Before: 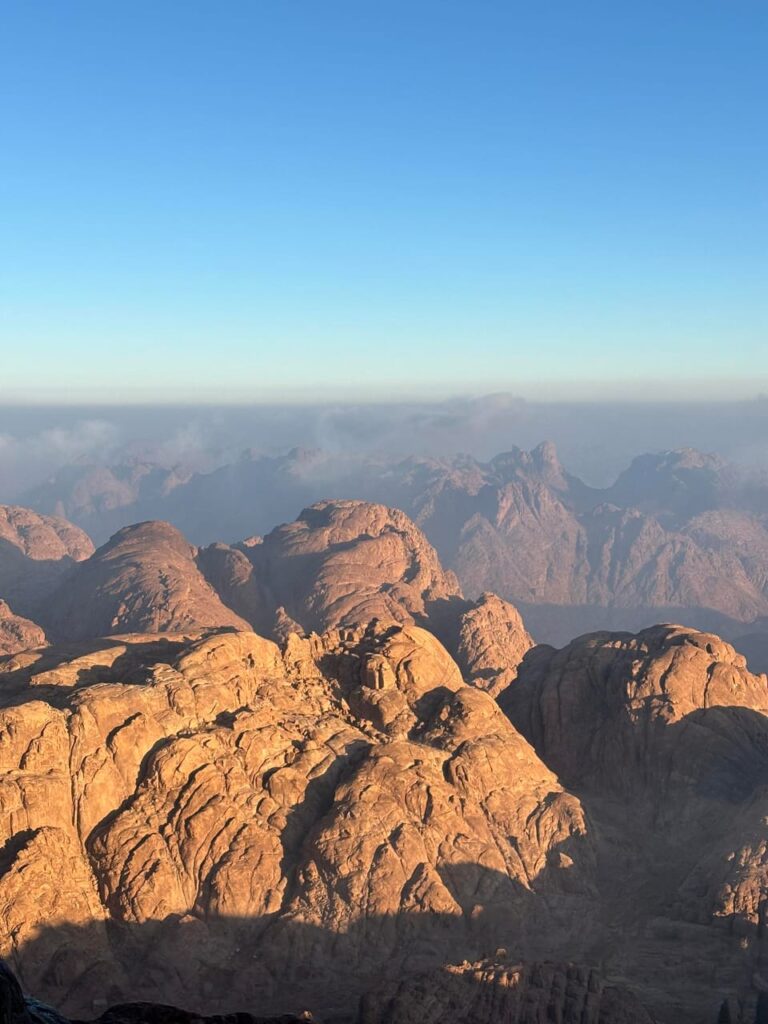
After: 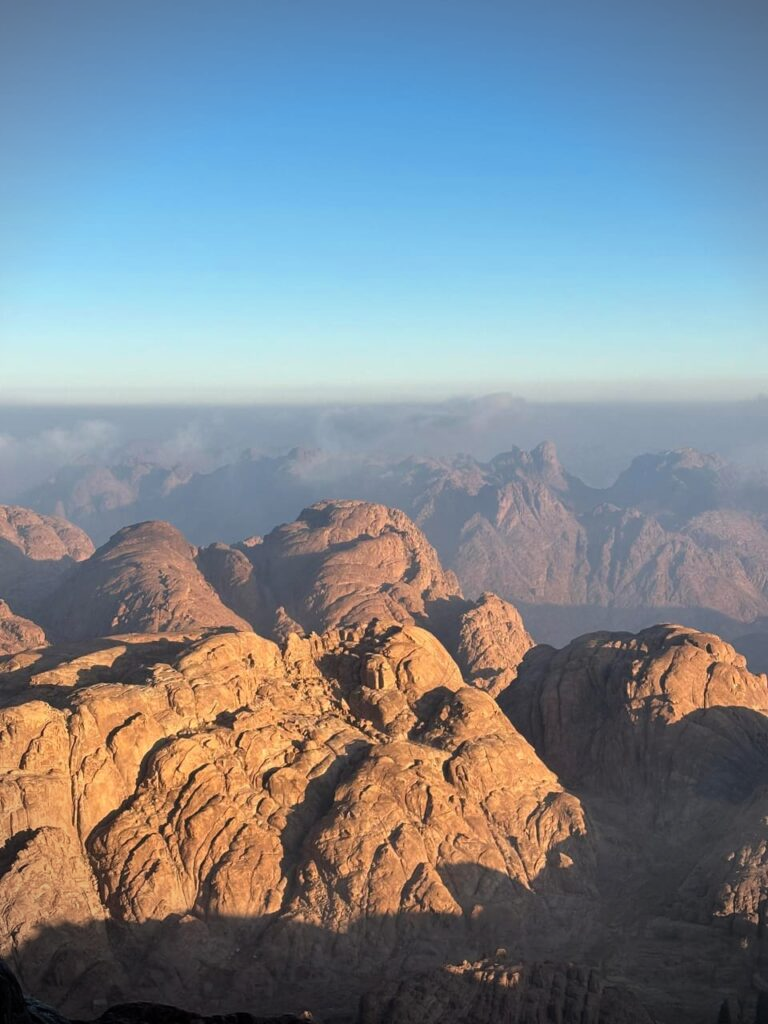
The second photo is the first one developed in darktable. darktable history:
color zones: curves: ch0 [(0, 0.5) (0.143, 0.5) (0.286, 0.5) (0.429, 0.5) (0.571, 0.5) (0.714, 0.476) (0.857, 0.5) (1, 0.5)]; ch2 [(0, 0.5) (0.143, 0.5) (0.286, 0.5) (0.429, 0.5) (0.571, 0.5) (0.714, 0.487) (0.857, 0.5) (1, 0.5)]
vignetting: on, module defaults
